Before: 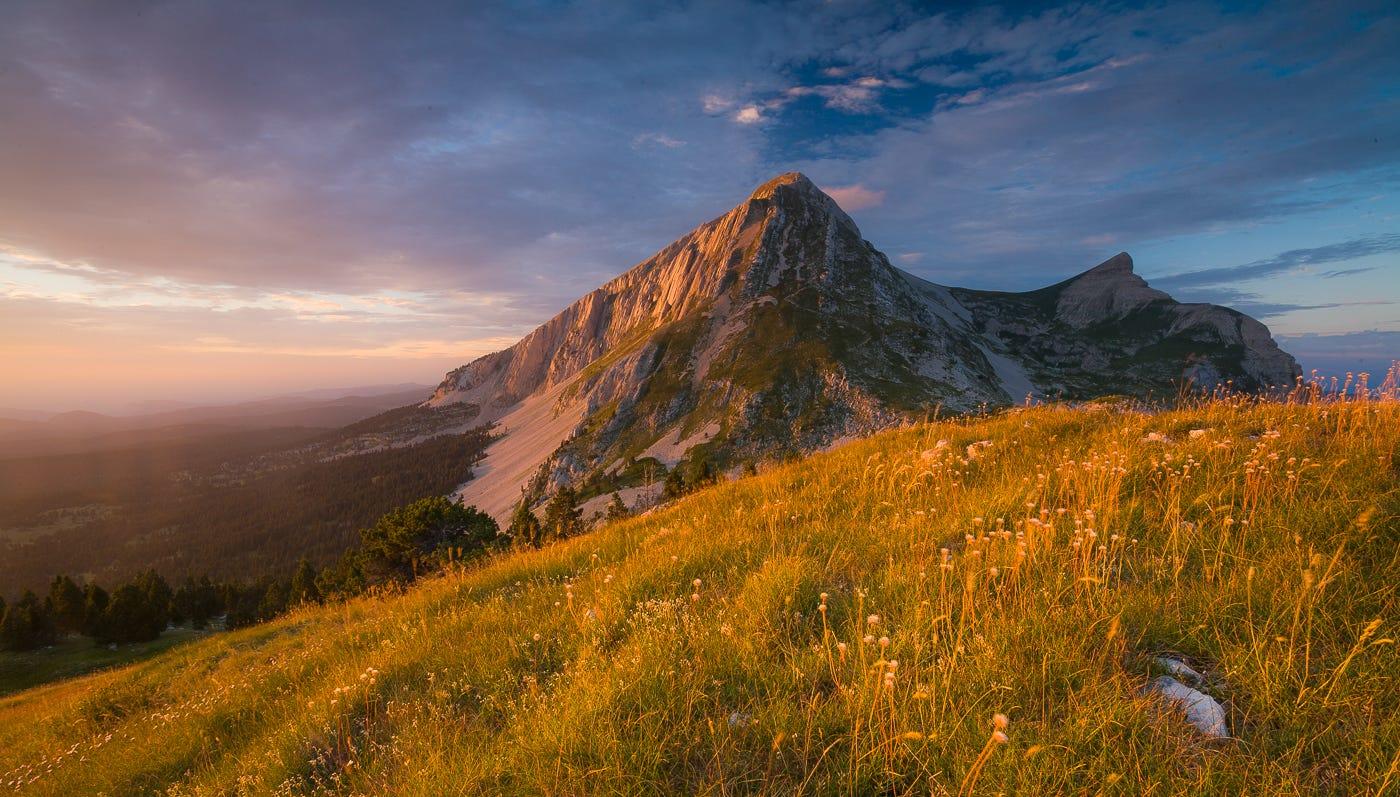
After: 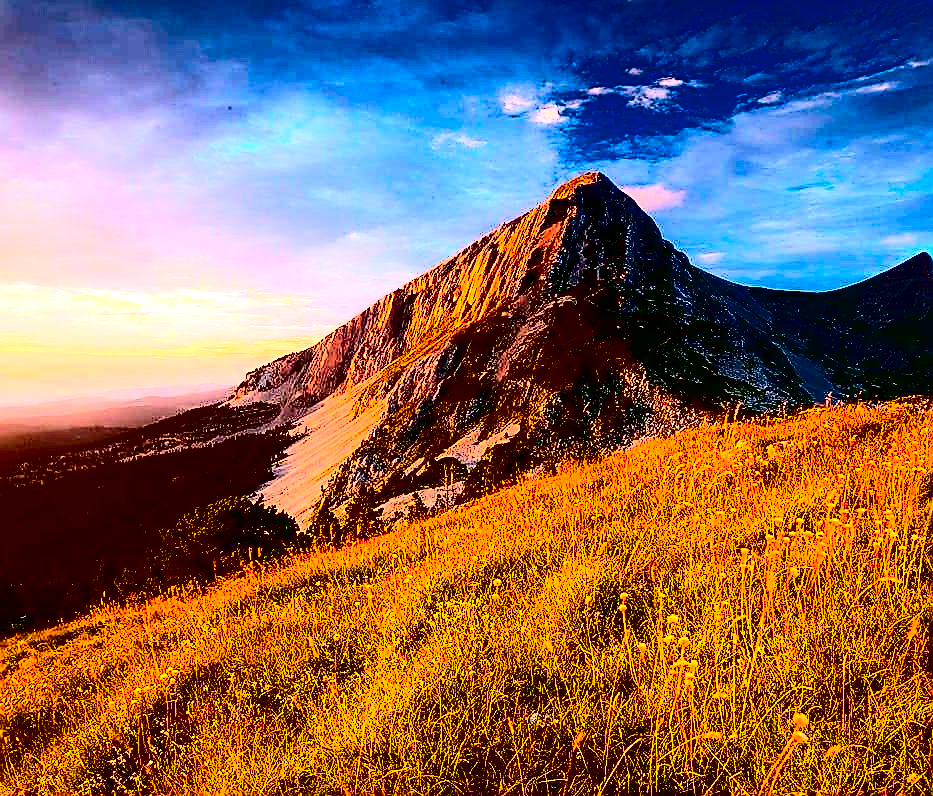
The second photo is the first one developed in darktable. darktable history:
contrast brightness saturation: contrast 0.78, brightness -0.993, saturation 0.993
sharpen: radius 1.429, amount 1.257, threshold 0.751
exposure: black level correction 0, exposure 1.199 EV, compensate exposure bias true, compensate highlight preservation false
crop and rotate: left 14.386%, right 18.932%
